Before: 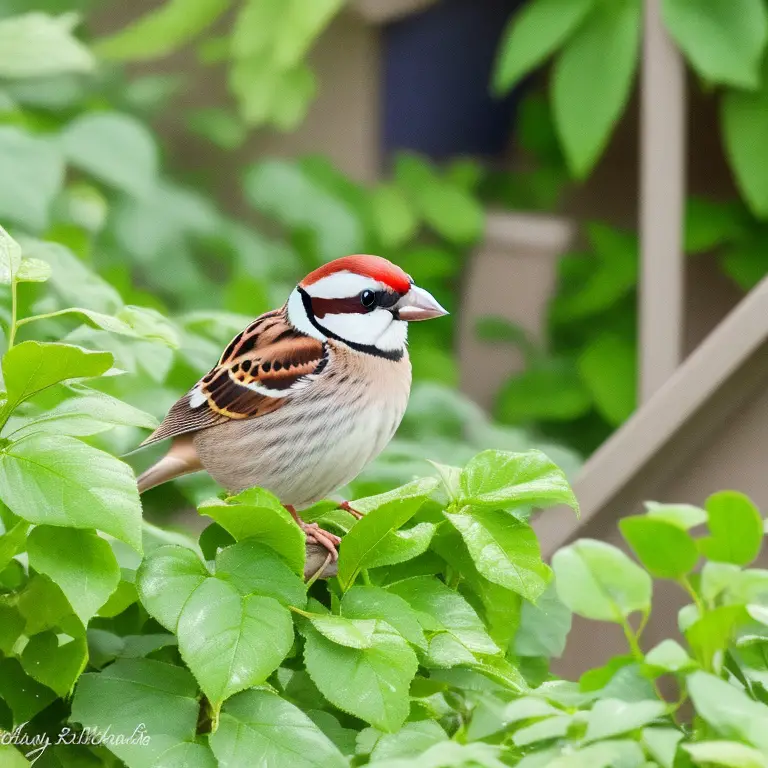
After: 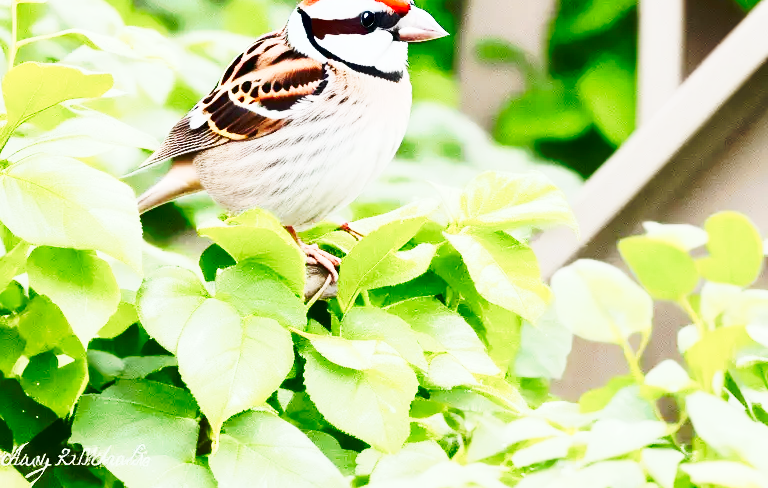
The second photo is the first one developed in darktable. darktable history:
crop and rotate: top 36.373%
tone curve: curves: ch0 [(0, 0) (0.003, 0.003) (0.011, 0.013) (0.025, 0.029) (0.044, 0.052) (0.069, 0.082) (0.1, 0.118) (0.136, 0.161) (0.177, 0.21) (0.224, 0.27) (0.277, 0.38) (0.335, 0.49) (0.399, 0.594) (0.468, 0.692) (0.543, 0.794) (0.623, 0.857) (0.709, 0.919) (0.801, 0.955) (0.898, 0.978) (1, 1)], preserve colors none
contrast brightness saturation: contrast 0.277
